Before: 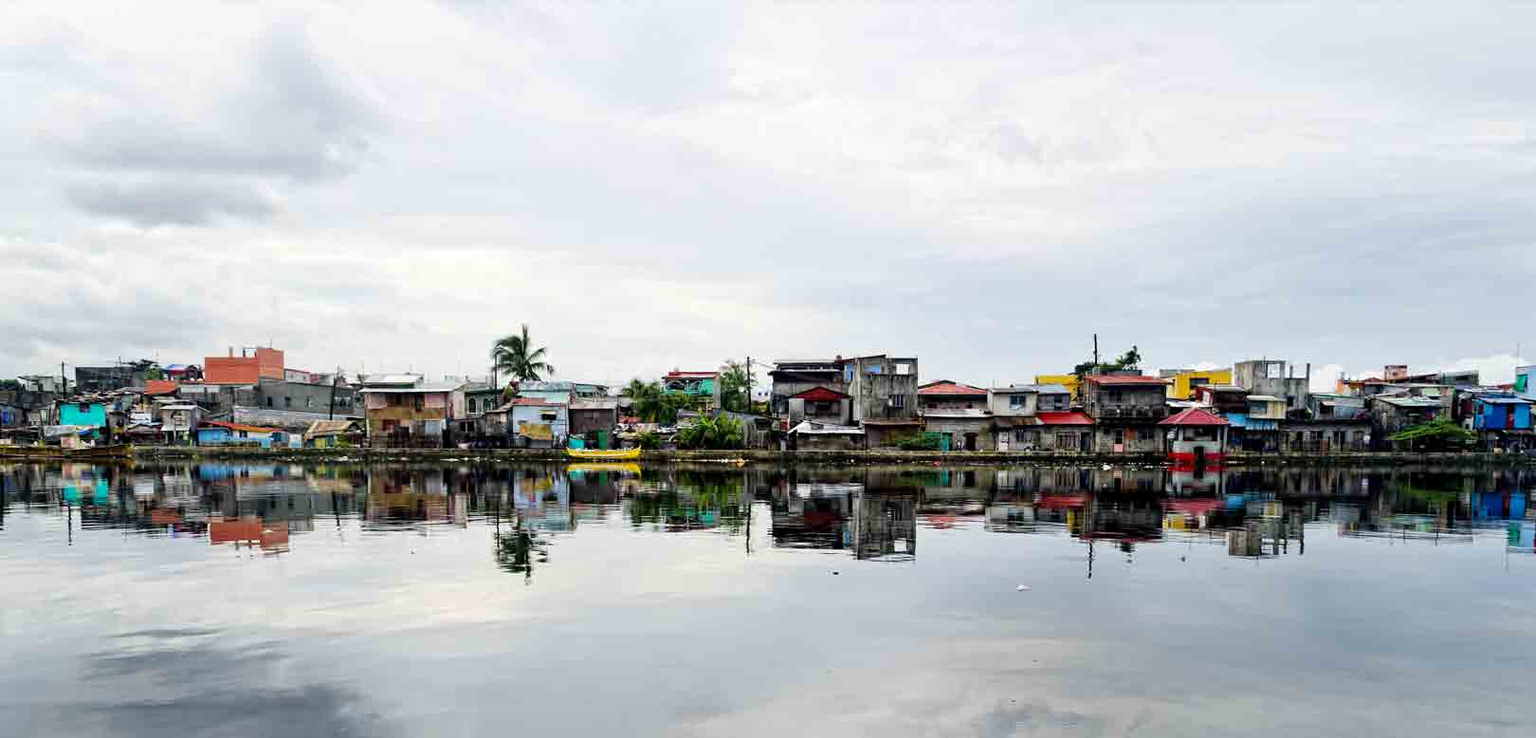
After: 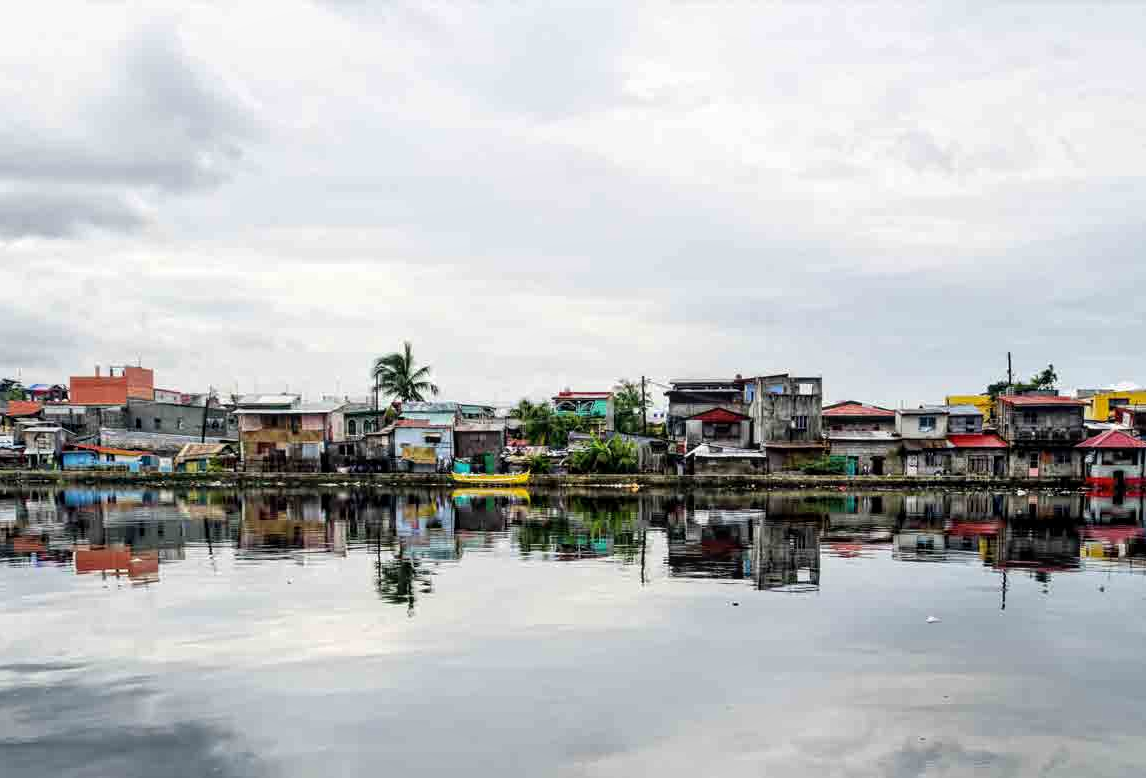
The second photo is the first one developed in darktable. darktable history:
local contrast: on, module defaults
crop and rotate: left 9.061%, right 20.142%
